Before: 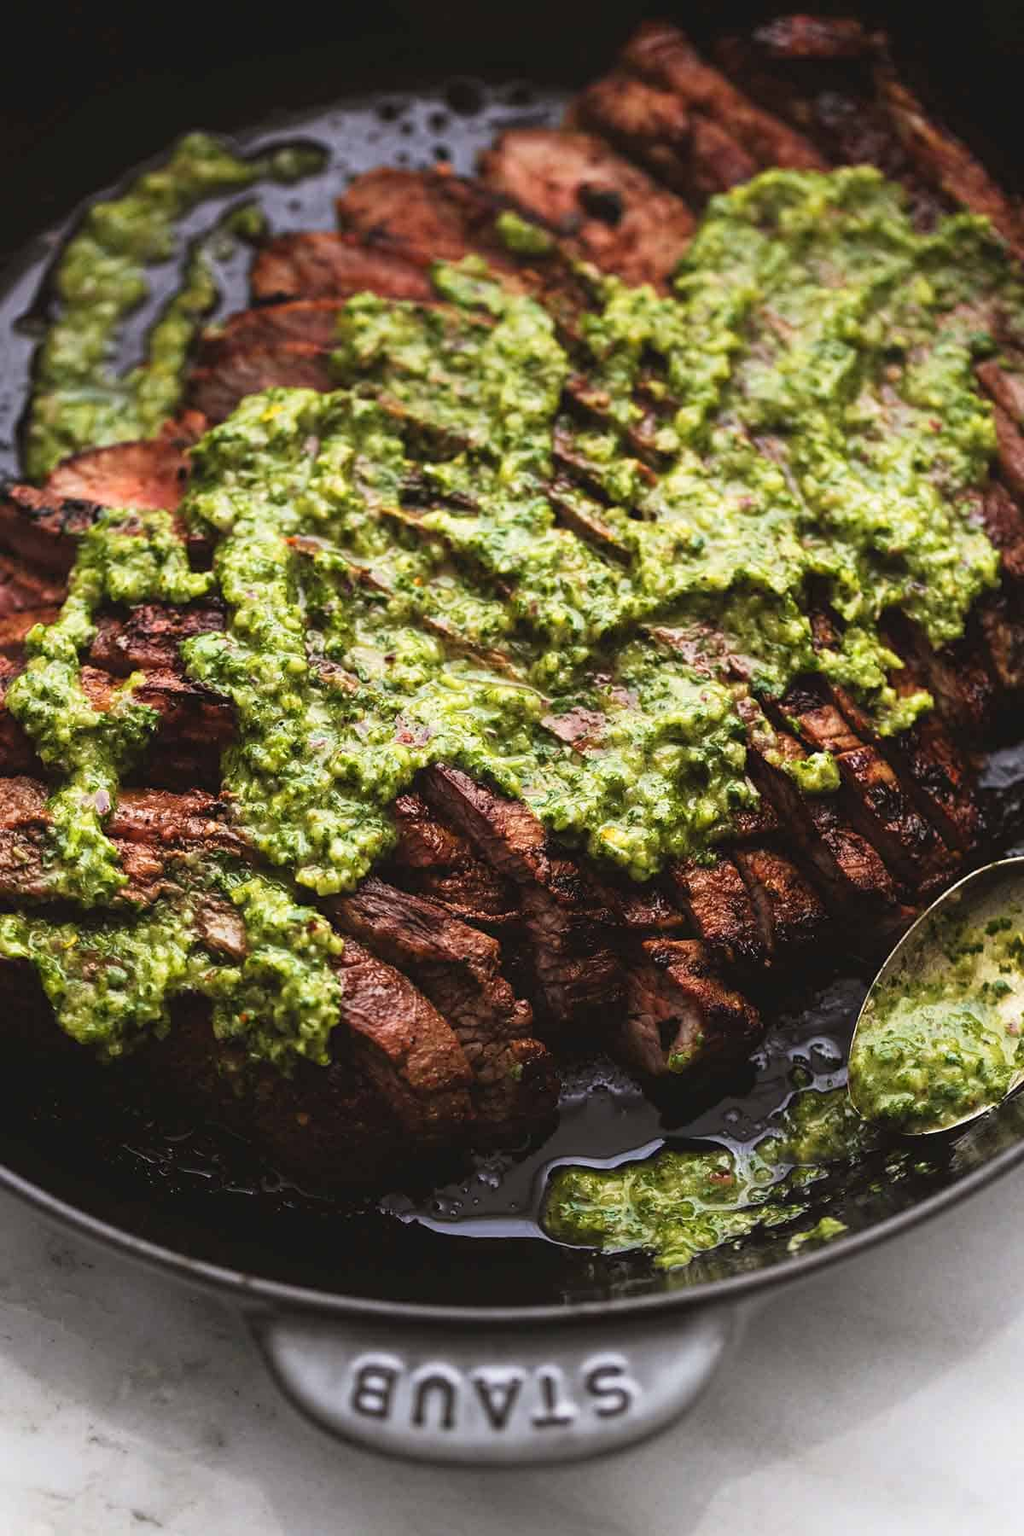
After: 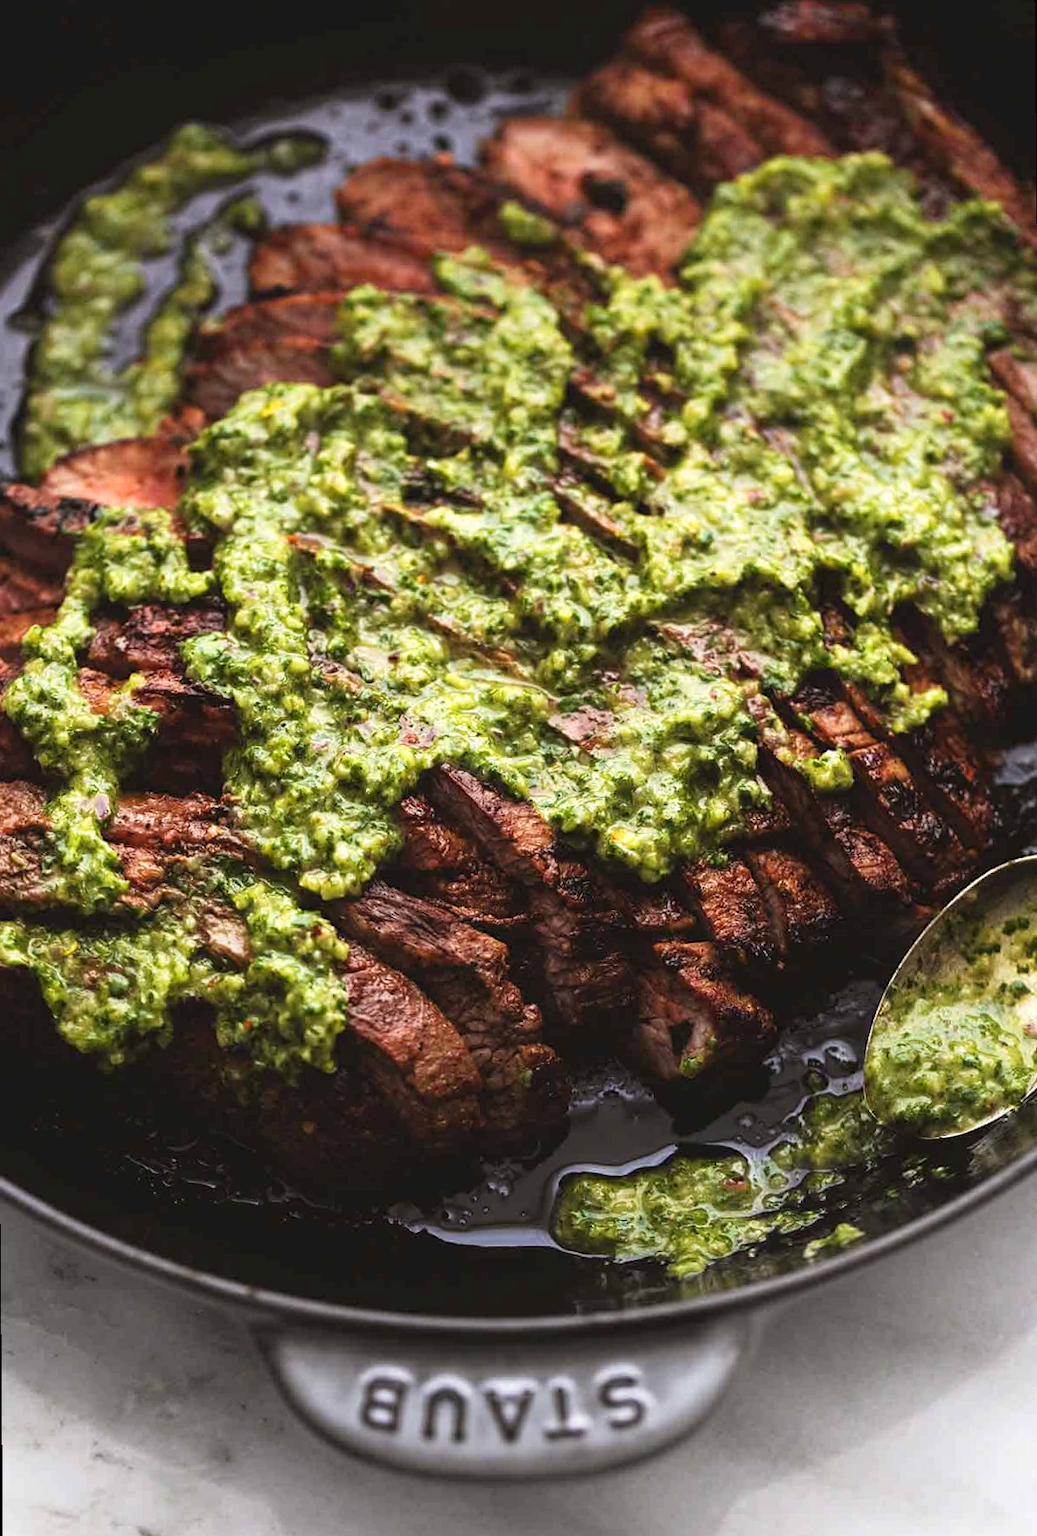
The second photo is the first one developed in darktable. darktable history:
exposure: exposure 0.127 EV, compensate highlight preservation false
rotate and perspective: rotation -0.45°, automatic cropping original format, crop left 0.008, crop right 0.992, crop top 0.012, crop bottom 0.988
